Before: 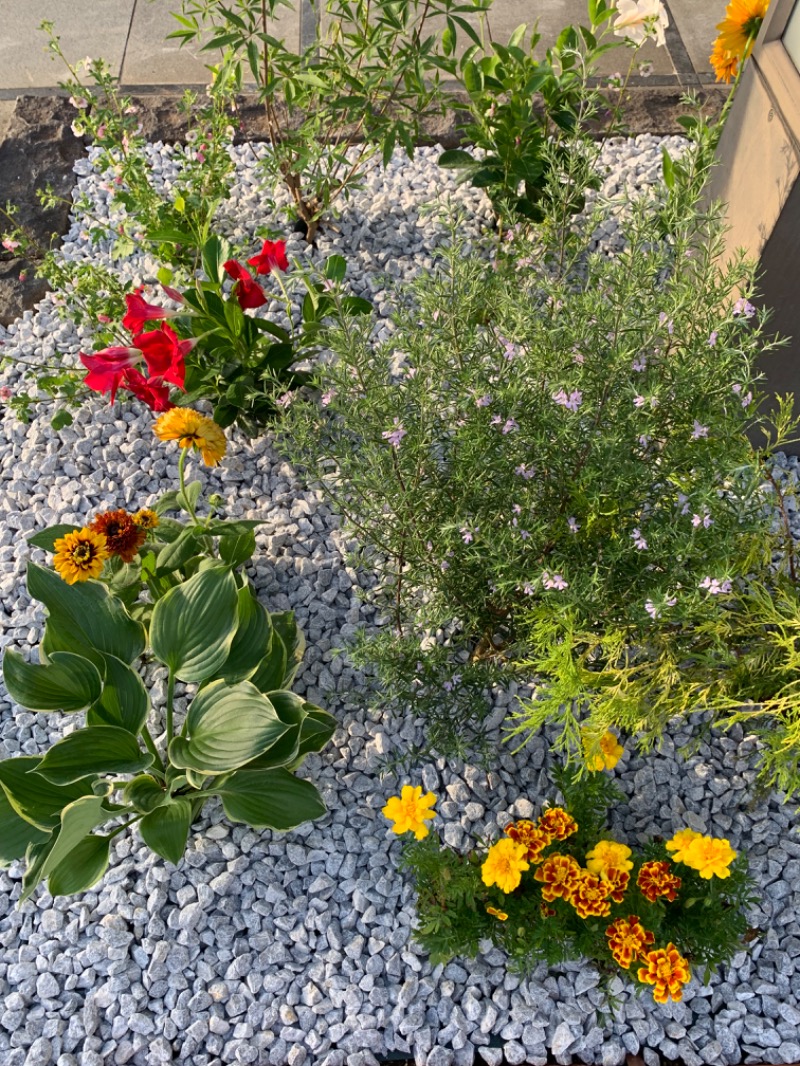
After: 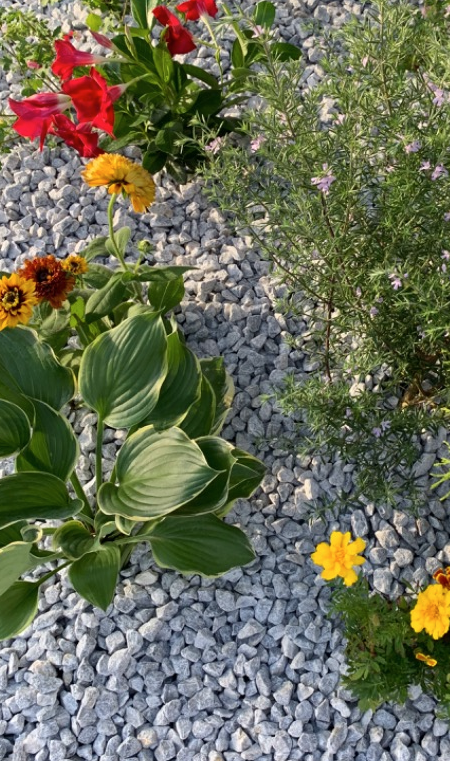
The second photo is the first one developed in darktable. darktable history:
crop: left 8.966%, top 23.852%, right 34.699%, bottom 4.703%
contrast brightness saturation: saturation -0.05
